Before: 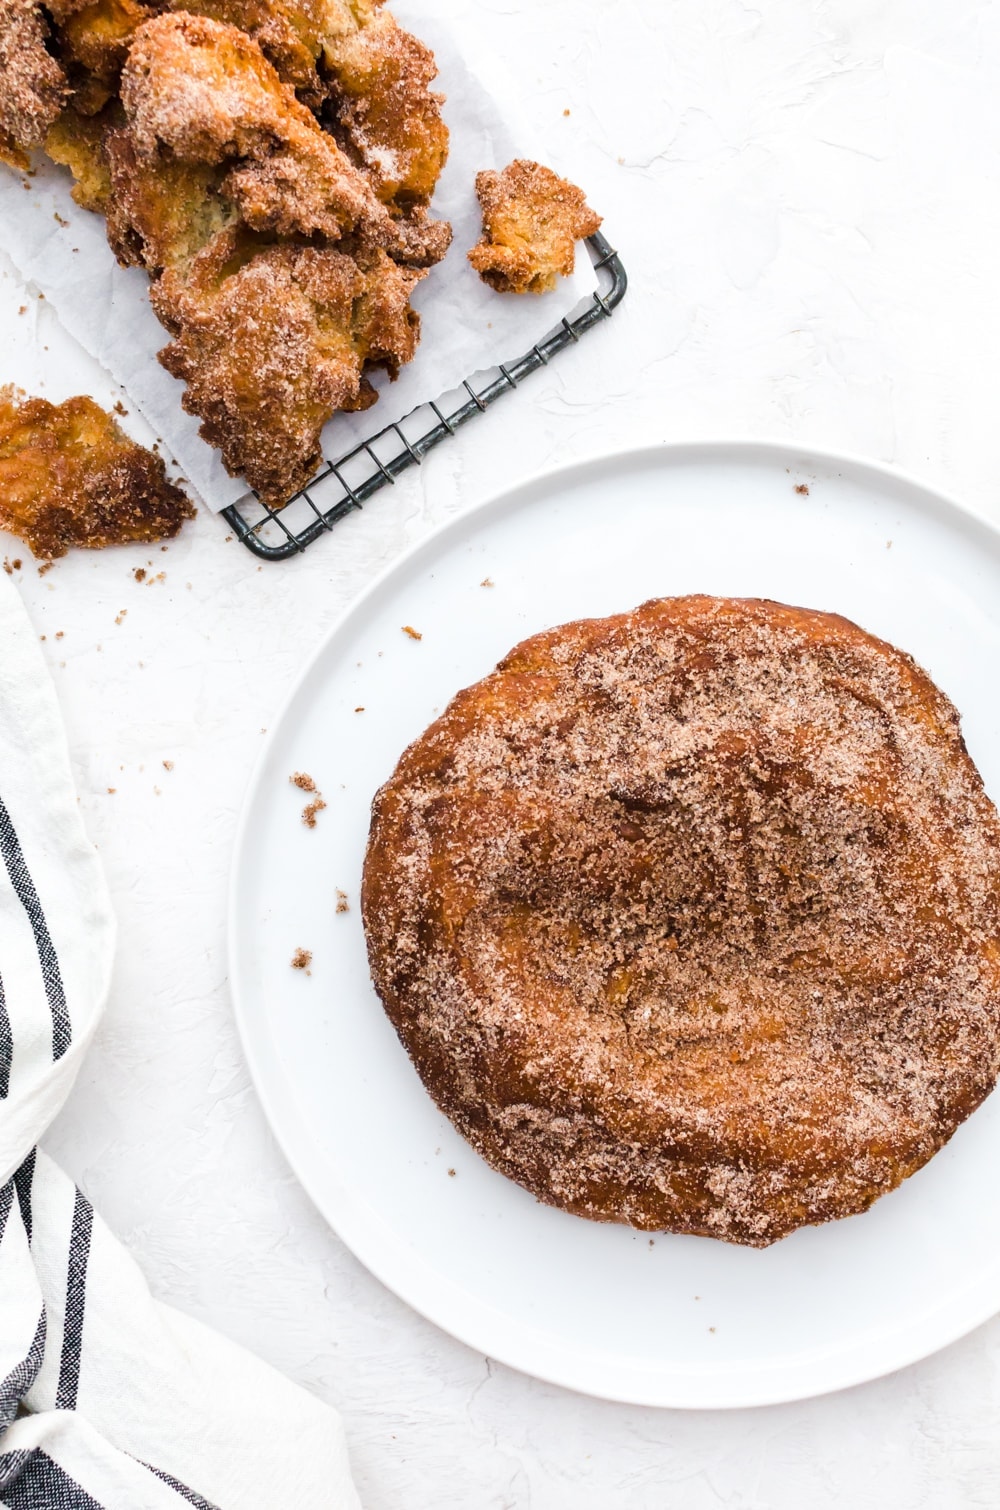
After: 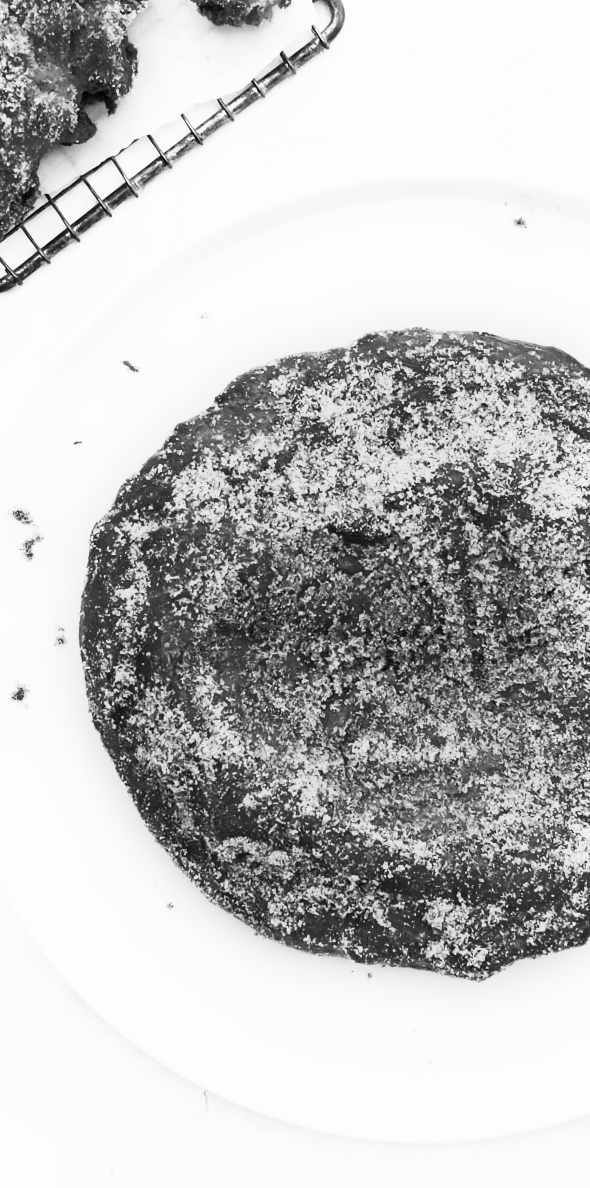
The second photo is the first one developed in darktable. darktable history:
crop and rotate: left 28.256%, top 17.734%, right 12.656%, bottom 3.573%
monochrome: a -11.7, b 1.62, size 0.5, highlights 0.38
base curve: curves: ch0 [(0, 0) (0.026, 0.03) (0.109, 0.232) (0.351, 0.748) (0.669, 0.968) (1, 1)], preserve colors none
exposure: compensate highlight preservation false
color balance rgb: perceptual saturation grading › global saturation 20%, global vibrance 20%
